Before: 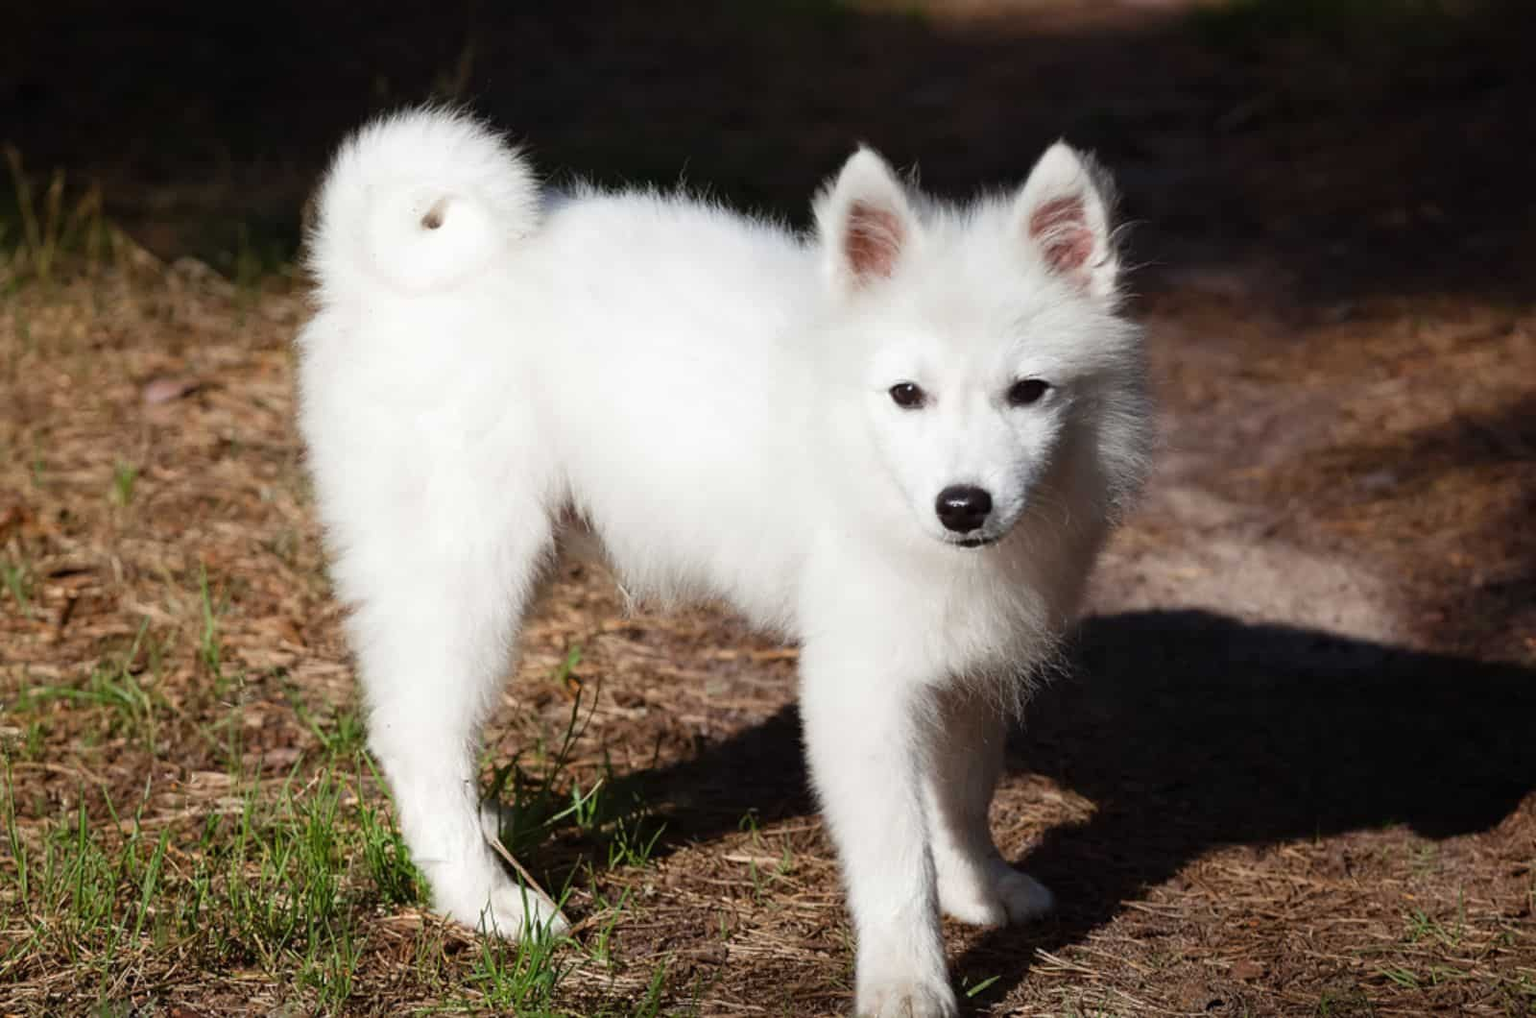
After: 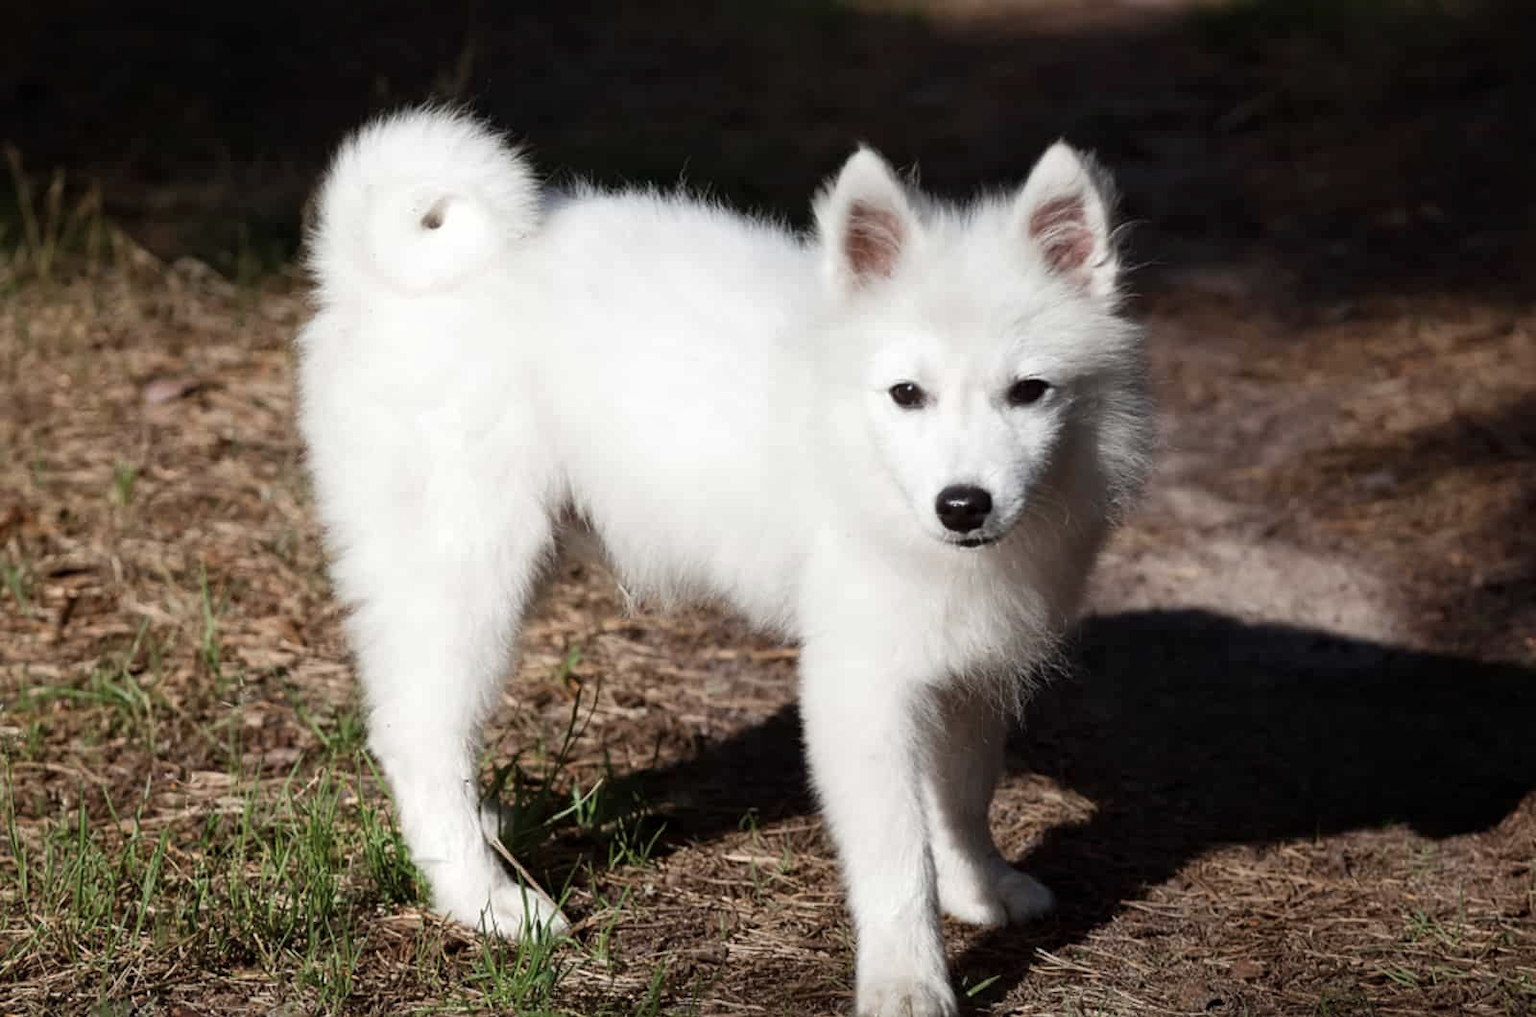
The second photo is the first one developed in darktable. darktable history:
local contrast: mode bilateral grid, contrast 19, coarseness 50, detail 120%, midtone range 0.2
contrast brightness saturation: contrast 0.063, brightness -0.008, saturation -0.243
